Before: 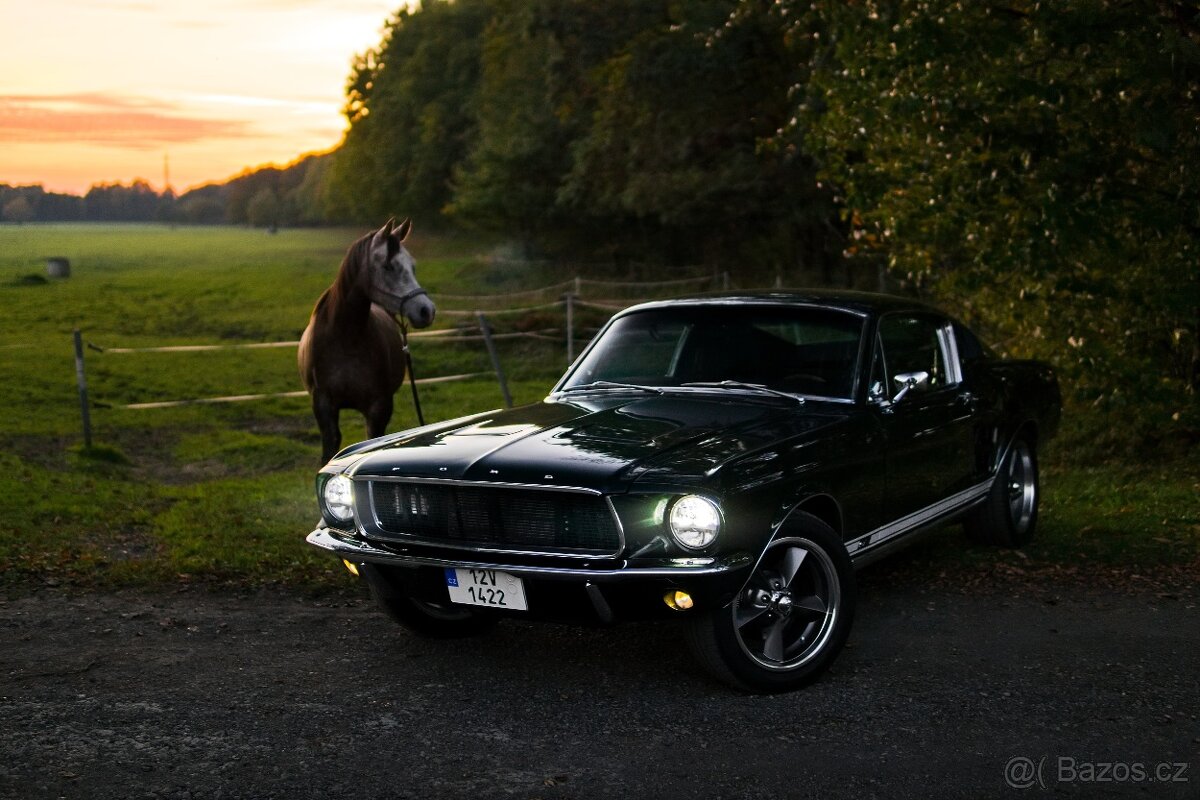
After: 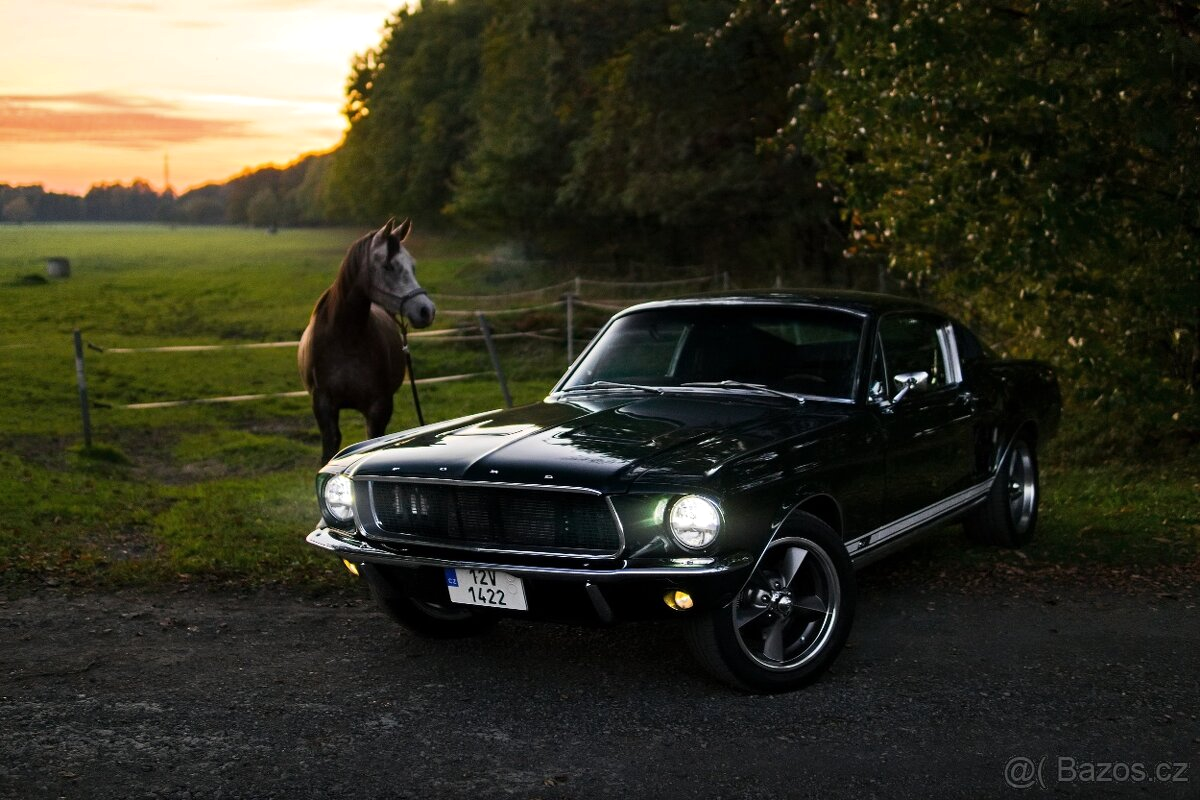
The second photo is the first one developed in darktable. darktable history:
shadows and highlights: shadows 13.82, white point adjustment 1.27, soften with gaussian
